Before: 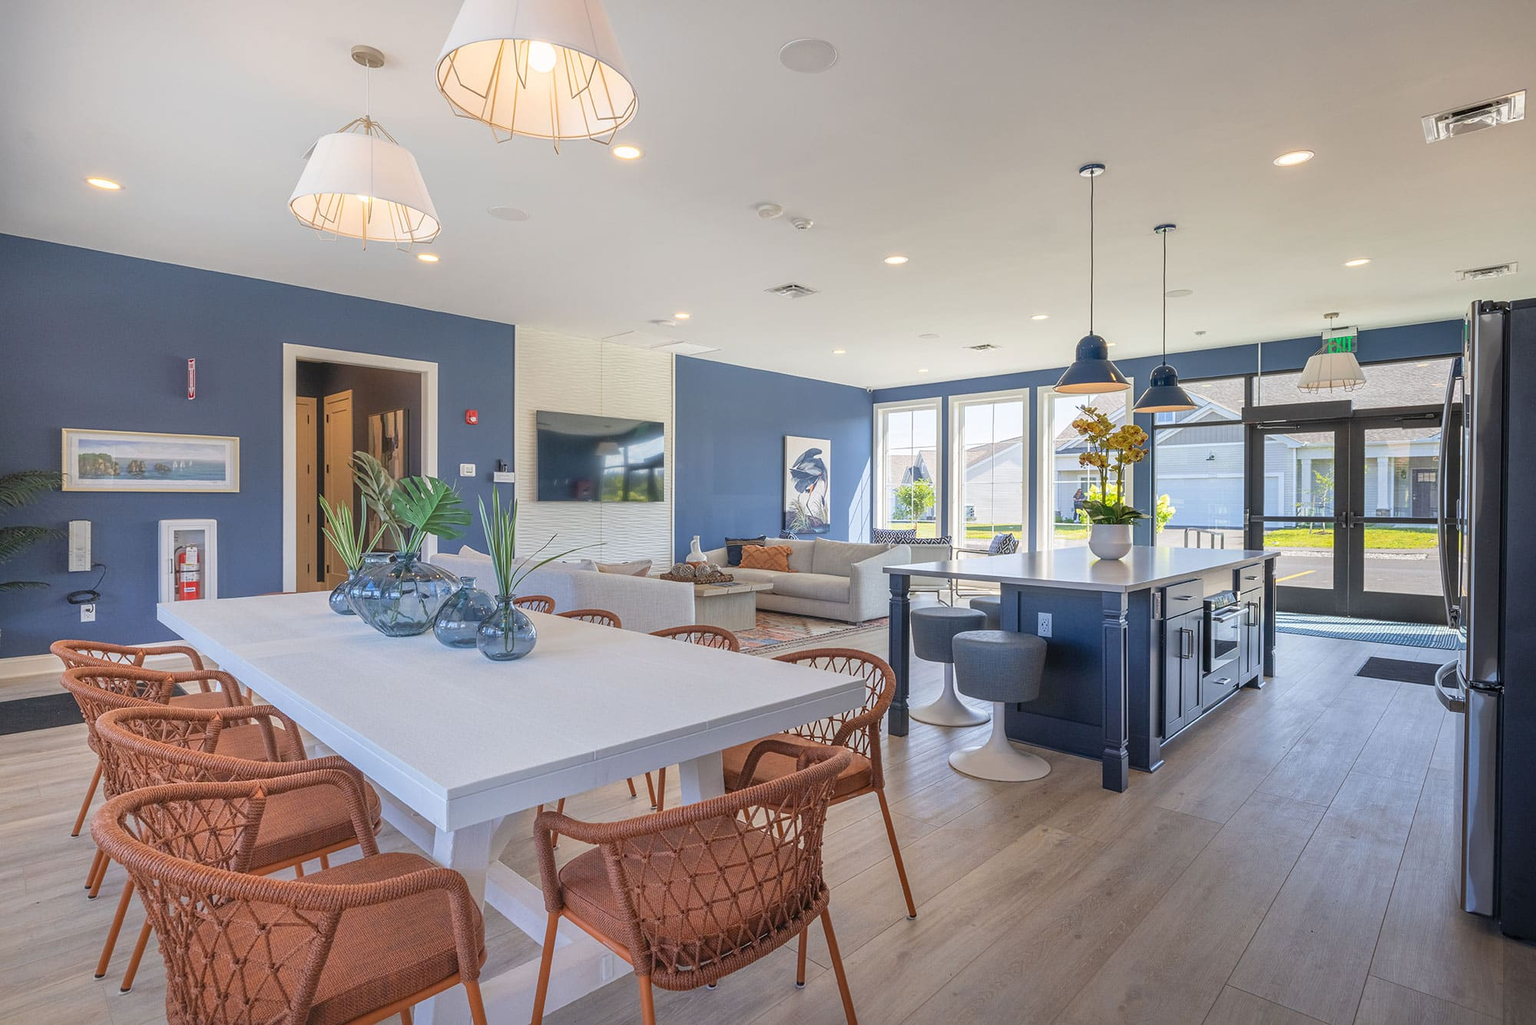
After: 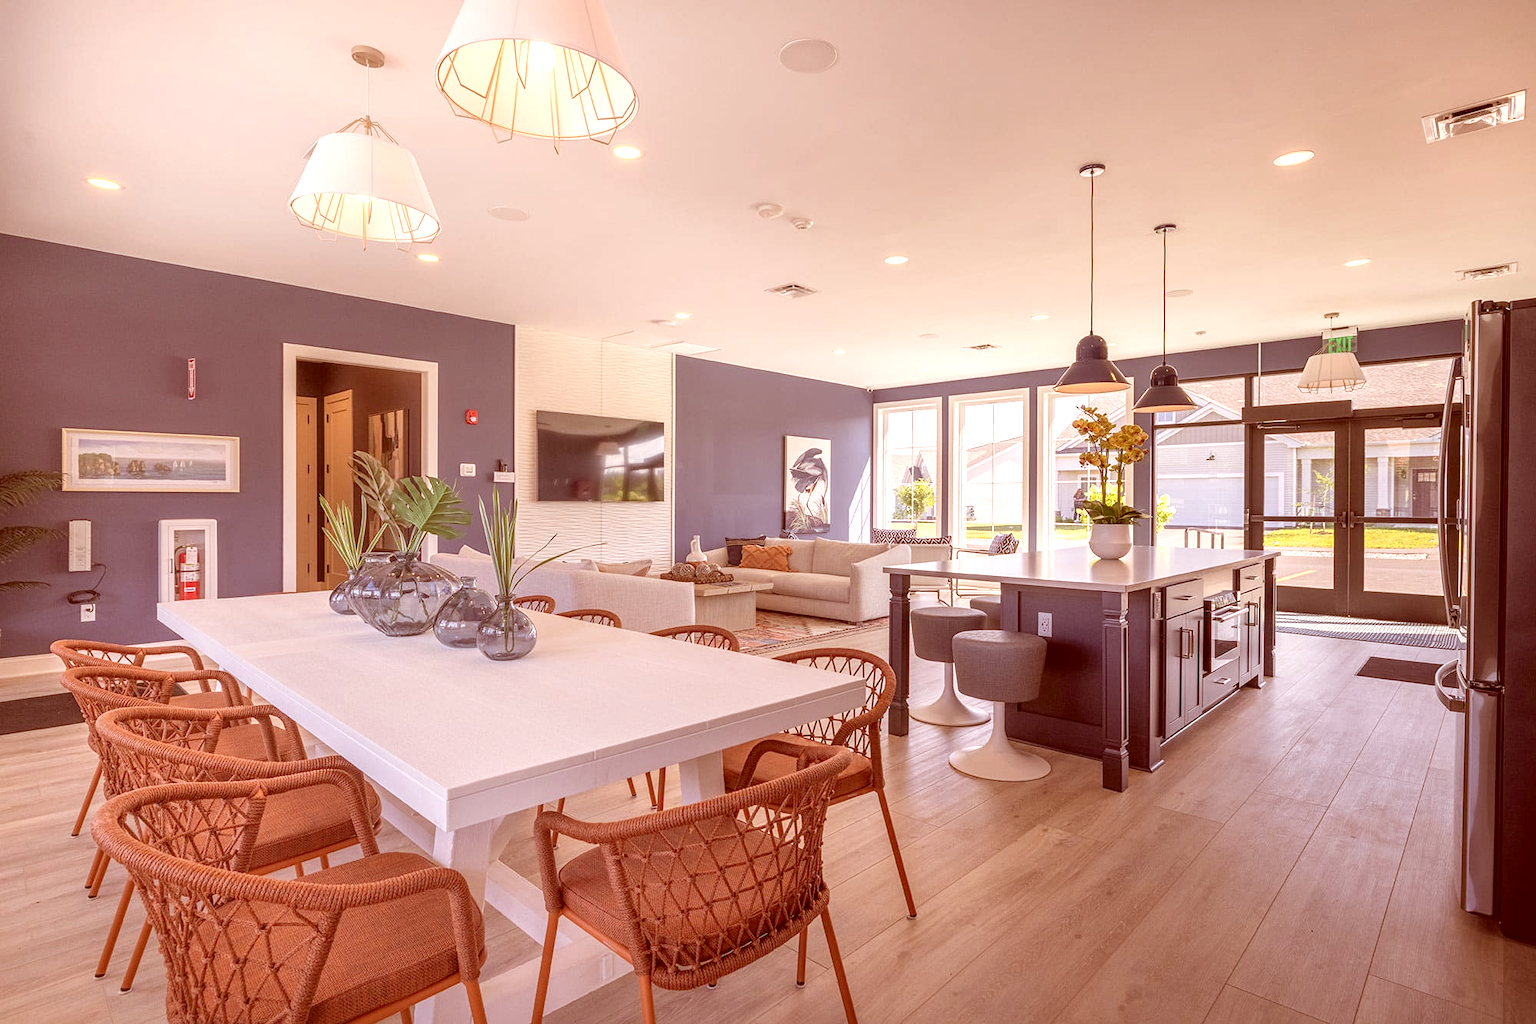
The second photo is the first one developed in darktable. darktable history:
color correction: highlights a* 9.51, highlights b* 8.54, shadows a* 39.31, shadows b* 39.77, saturation 0.78
tone equalizer: -8 EV -0.407 EV, -7 EV -0.398 EV, -6 EV -0.358 EV, -5 EV -0.232 EV, -3 EV 0.235 EV, -2 EV 0.326 EV, -1 EV 0.367 EV, +0 EV 0.445 EV
